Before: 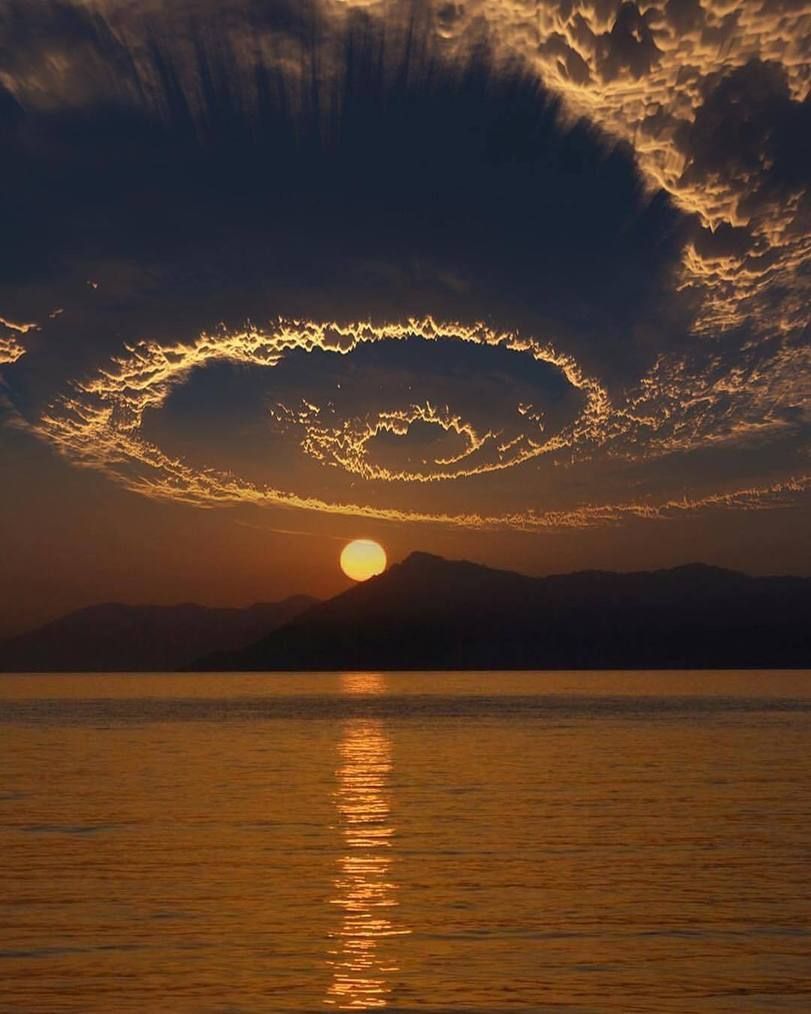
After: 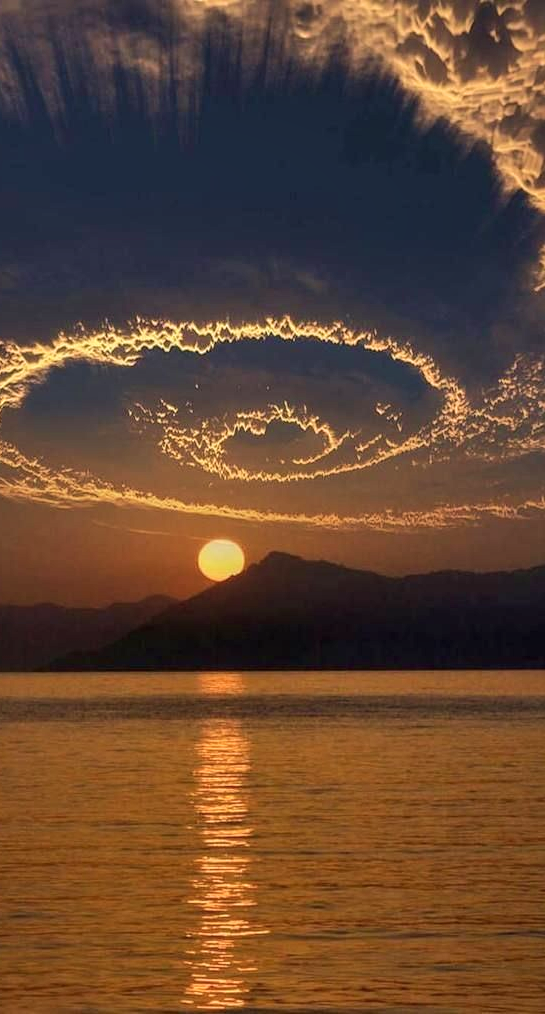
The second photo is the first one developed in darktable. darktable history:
local contrast: on, module defaults
crop and rotate: left 17.621%, right 15.113%
shadows and highlights: soften with gaussian
velvia: strength 14.38%
